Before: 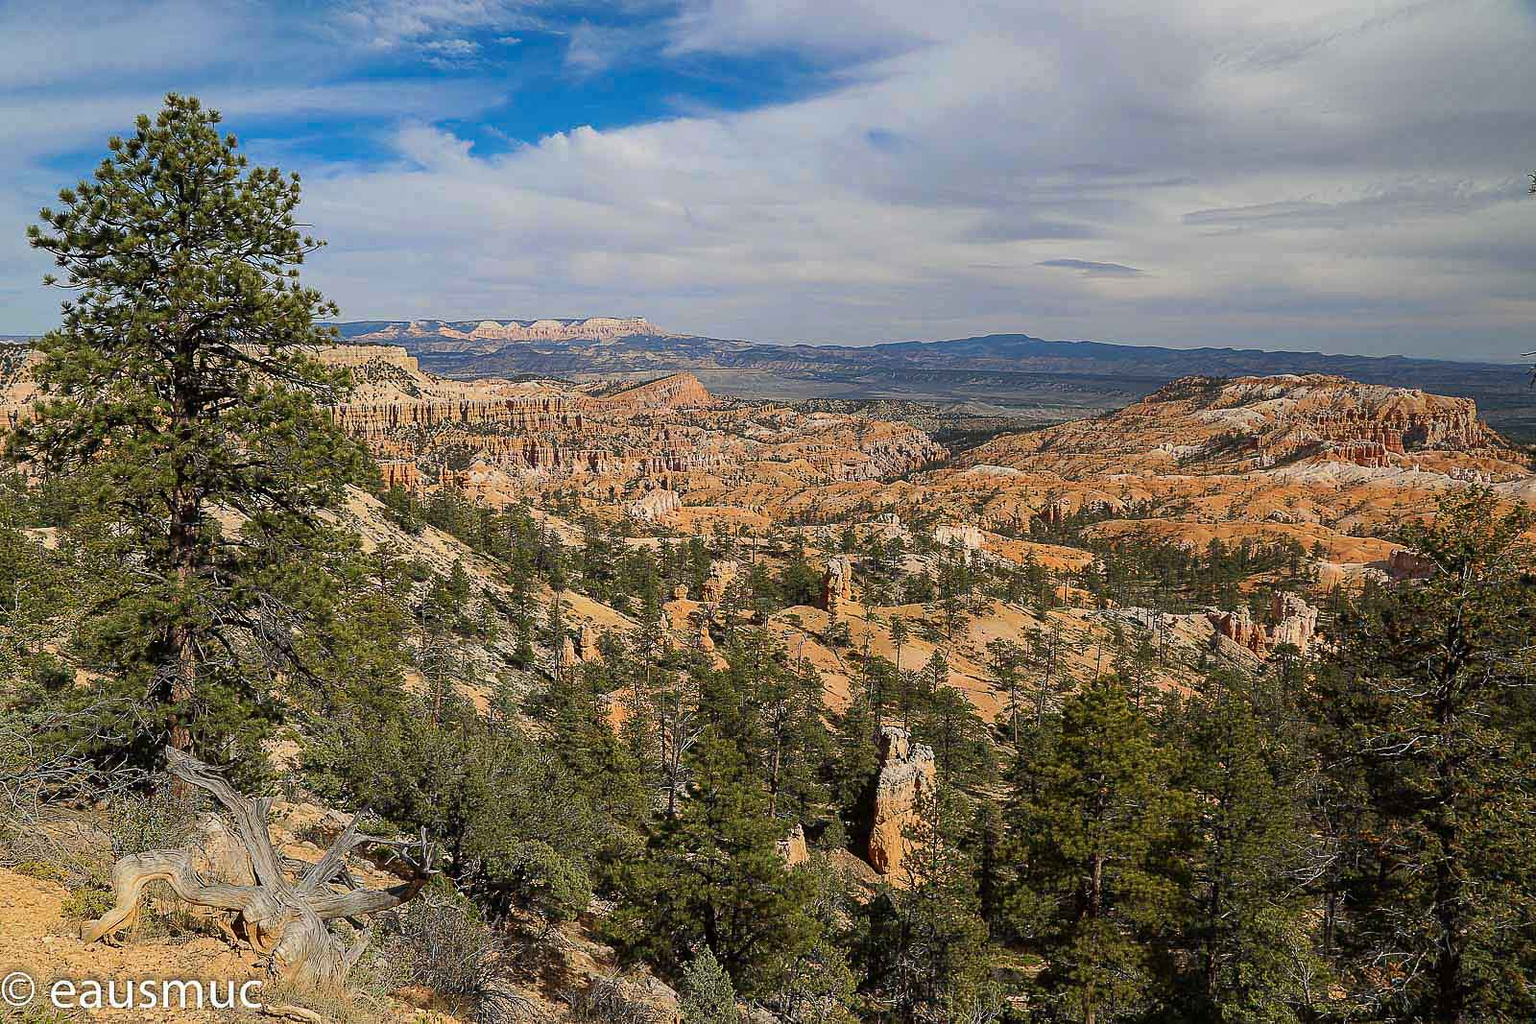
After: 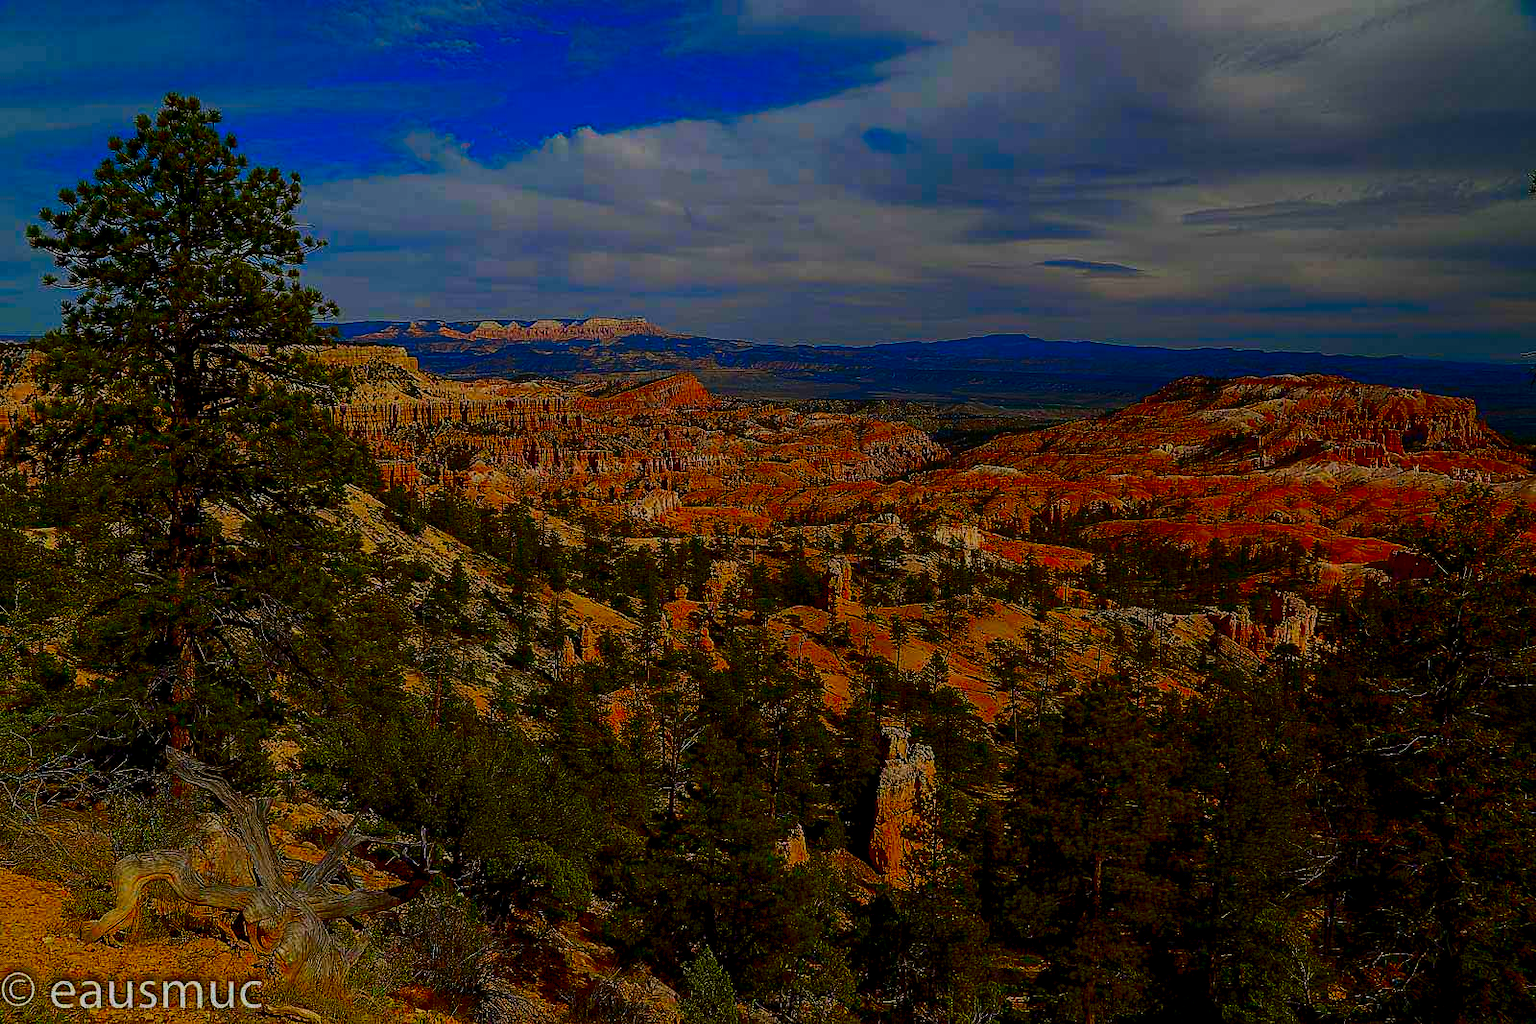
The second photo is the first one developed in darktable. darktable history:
rgb levels: preserve colors sum RGB, levels [[0.038, 0.433, 0.934], [0, 0.5, 1], [0, 0.5, 1]]
rotate and perspective: automatic cropping original format, crop left 0, crop top 0
contrast brightness saturation: brightness -1, saturation 1
